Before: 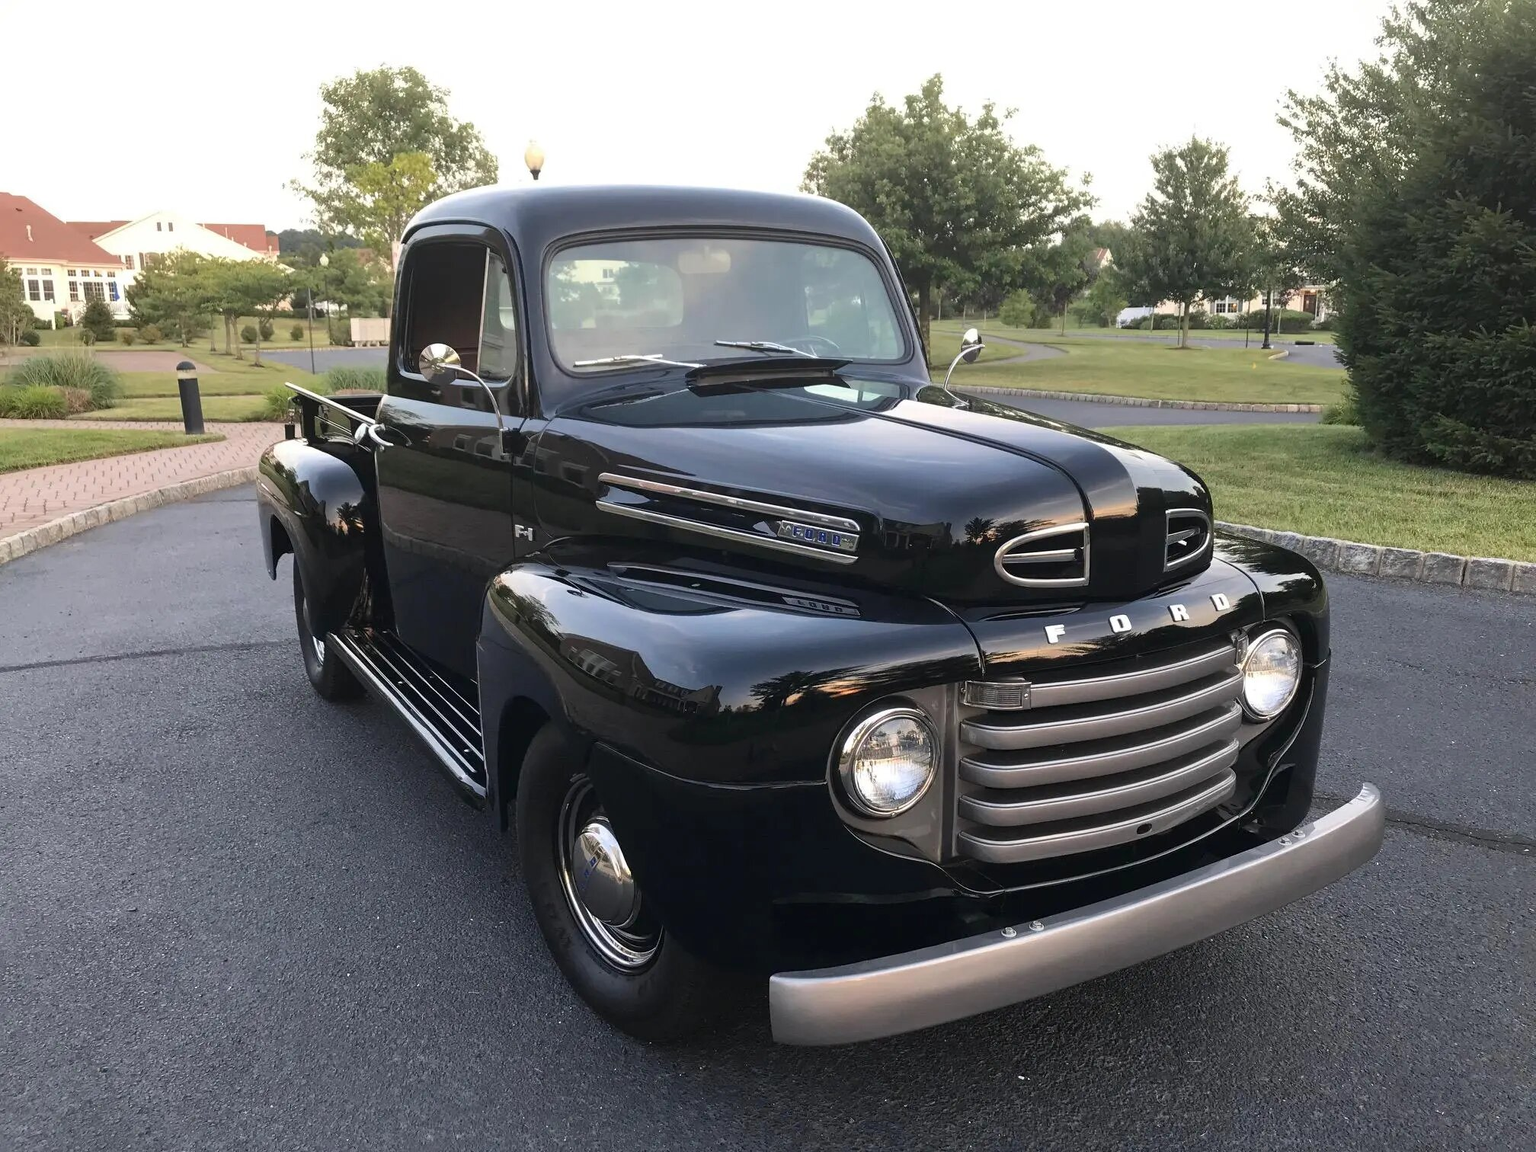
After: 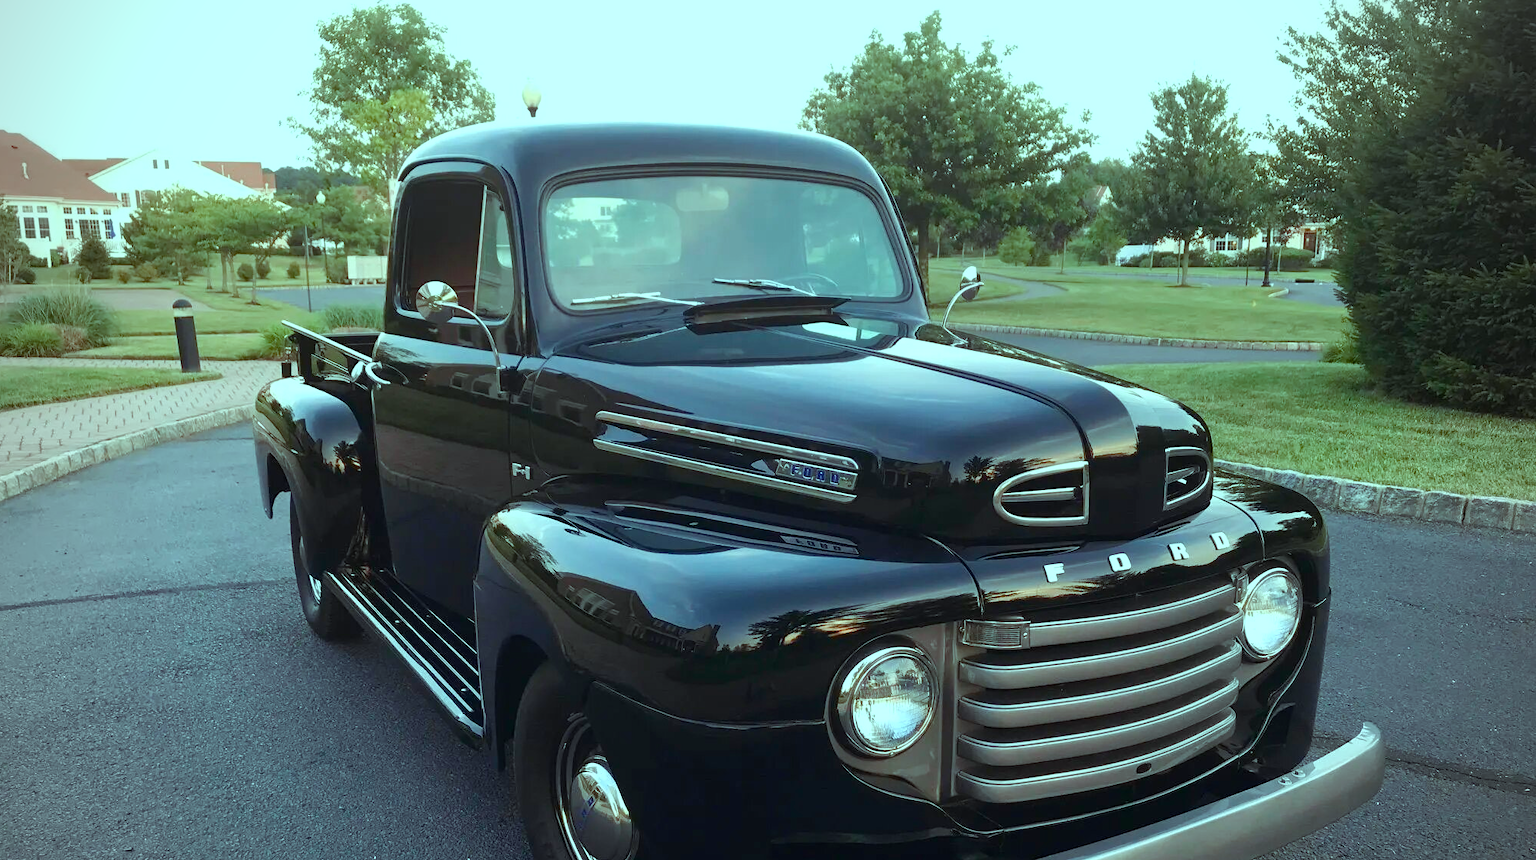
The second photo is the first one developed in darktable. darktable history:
crop: left 0.337%, top 5.536%, bottom 19.927%
color balance rgb: highlights gain › chroma 7.576%, highlights gain › hue 187.67°, perceptual saturation grading › global saturation 20%, perceptual saturation grading › highlights -50.109%, perceptual saturation grading › shadows 30.706%, global vibrance 20%
vignetting: on, module defaults
